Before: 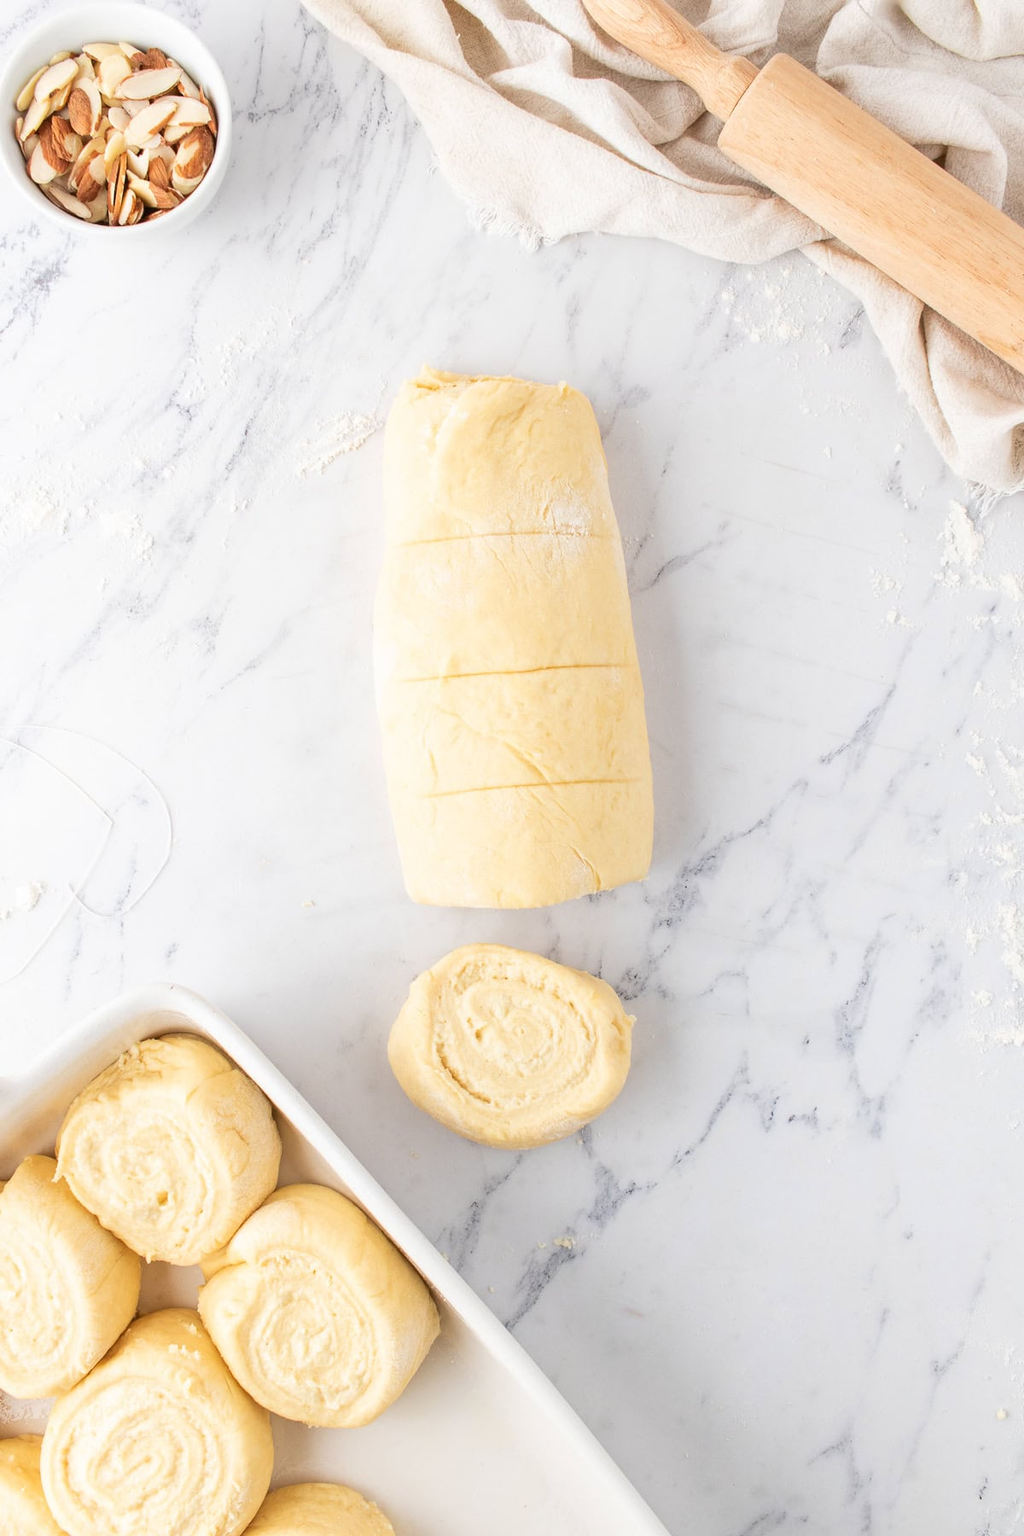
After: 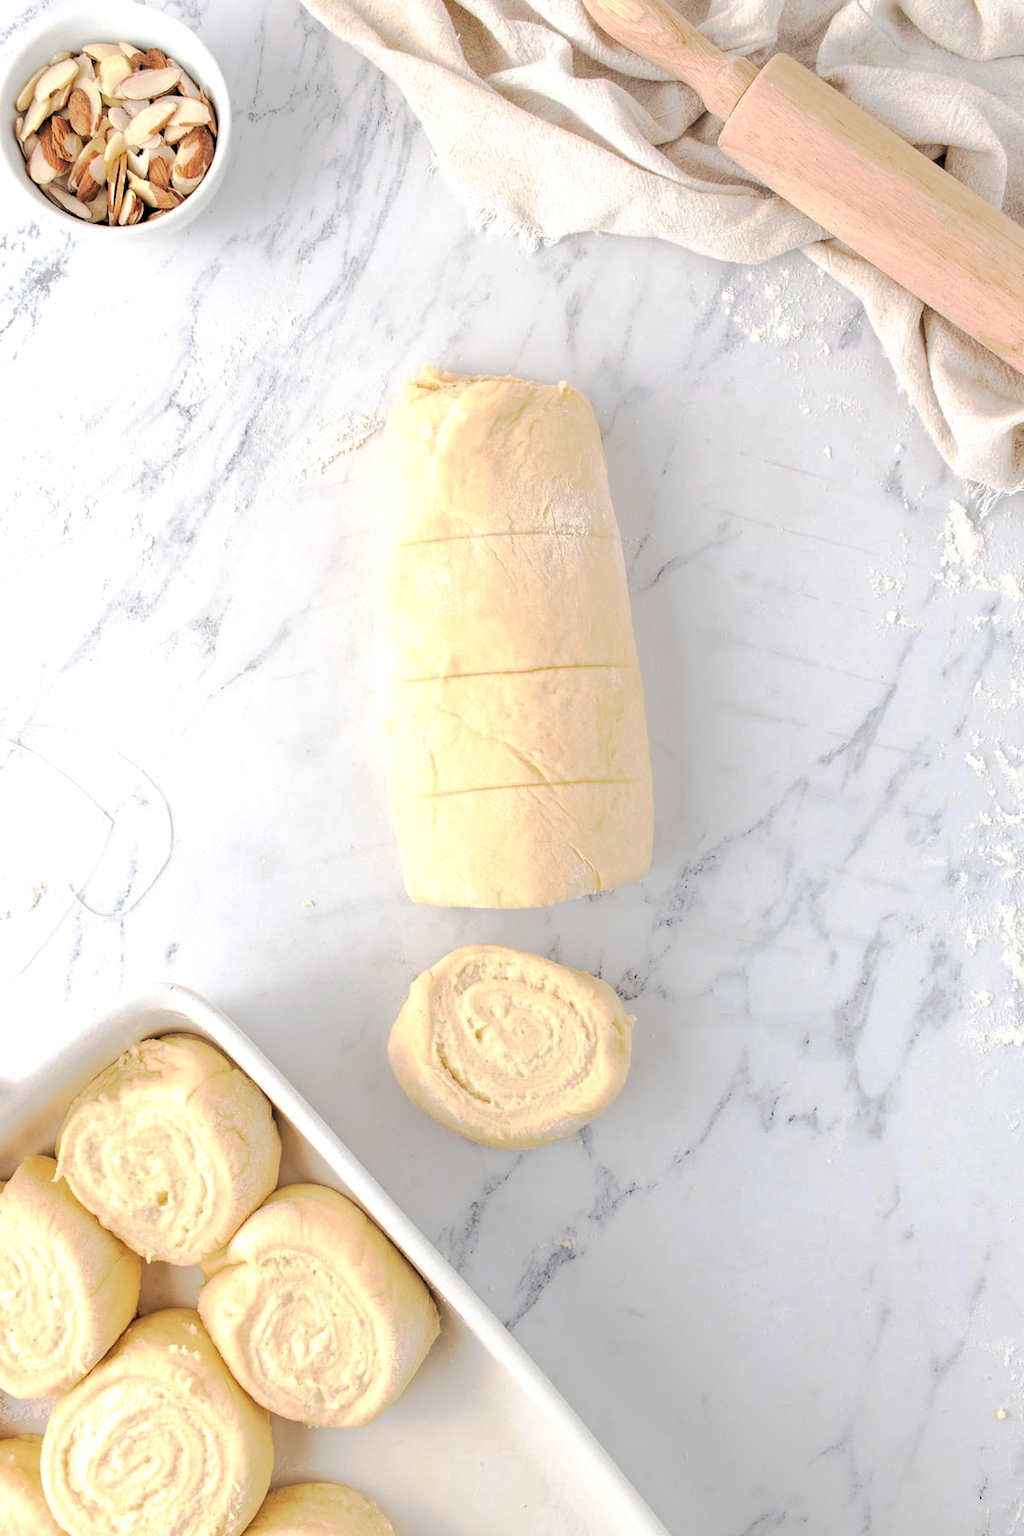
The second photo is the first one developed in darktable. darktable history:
tone curve: curves: ch0 [(0, 0) (0.003, 0.08) (0.011, 0.088) (0.025, 0.104) (0.044, 0.122) (0.069, 0.141) (0.1, 0.161) (0.136, 0.181) (0.177, 0.209) (0.224, 0.246) (0.277, 0.293) (0.335, 0.343) (0.399, 0.399) (0.468, 0.464) (0.543, 0.54) (0.623, 0.616) (0.709, 0.694) (0.801, 0.757) (0.898, 0.821) (1, 1)], preserve colors none
rgb levels: levels [[0.034, 0.472, 0.904], [0, 0.5, 1], [0, 0.5, 1]]
